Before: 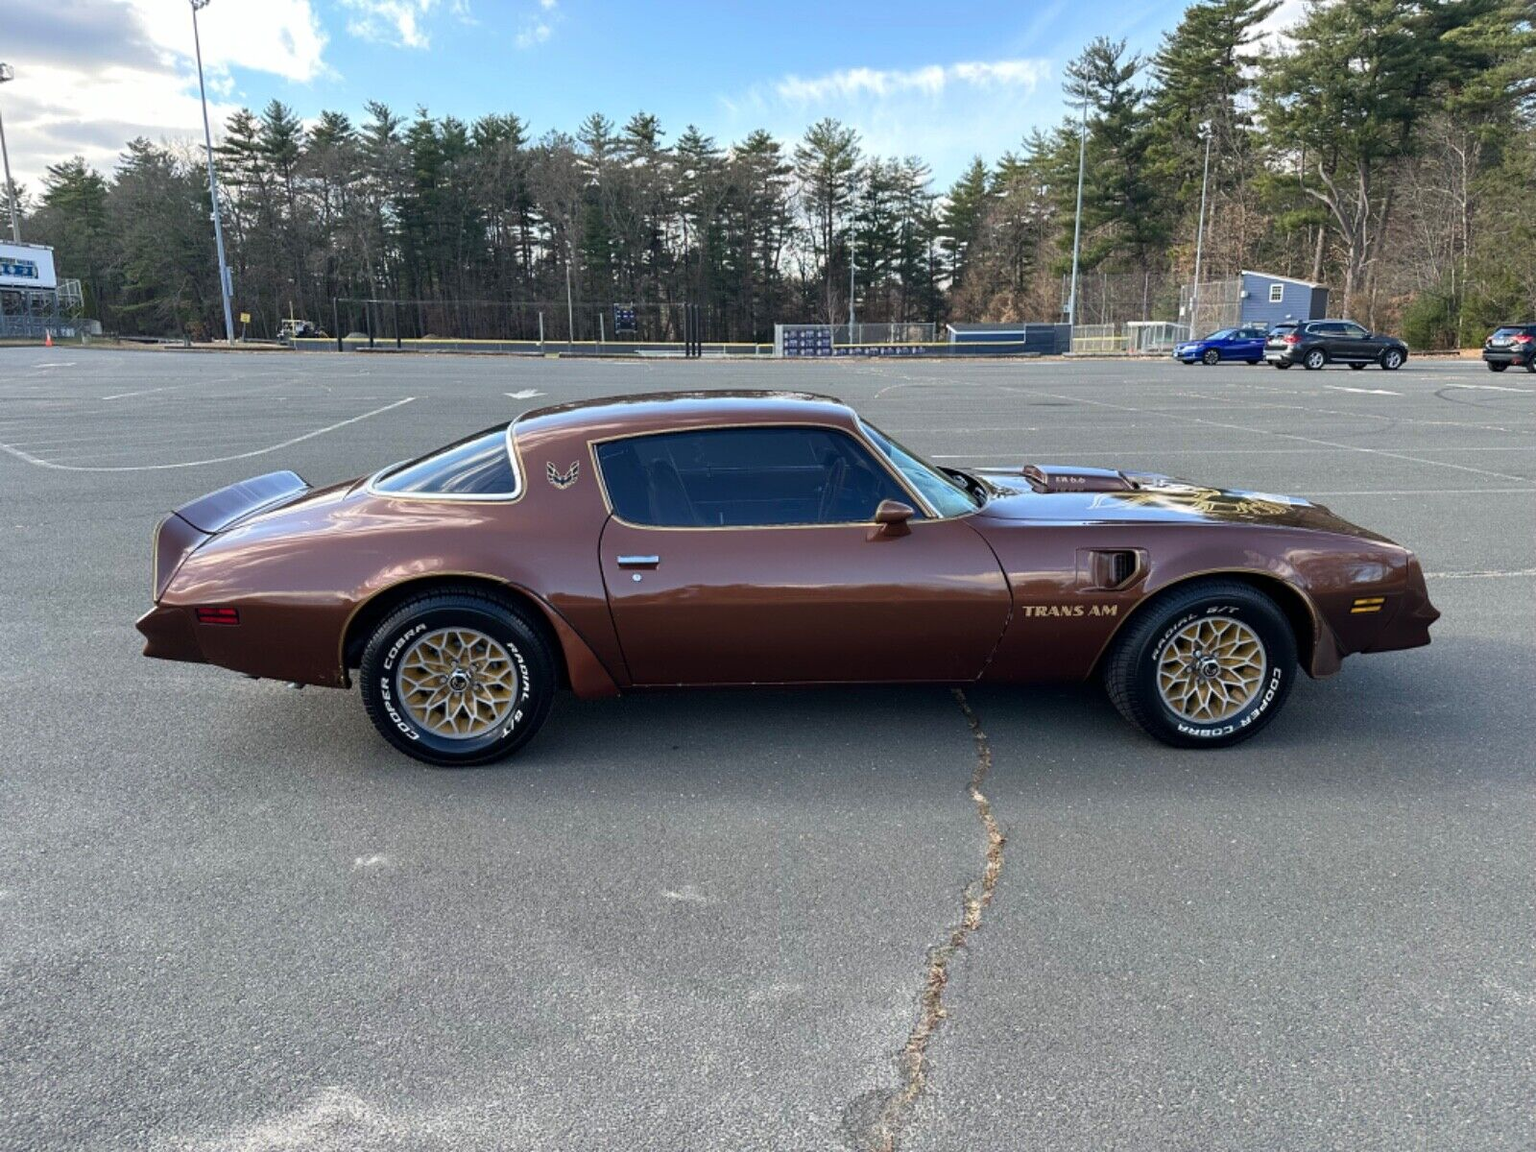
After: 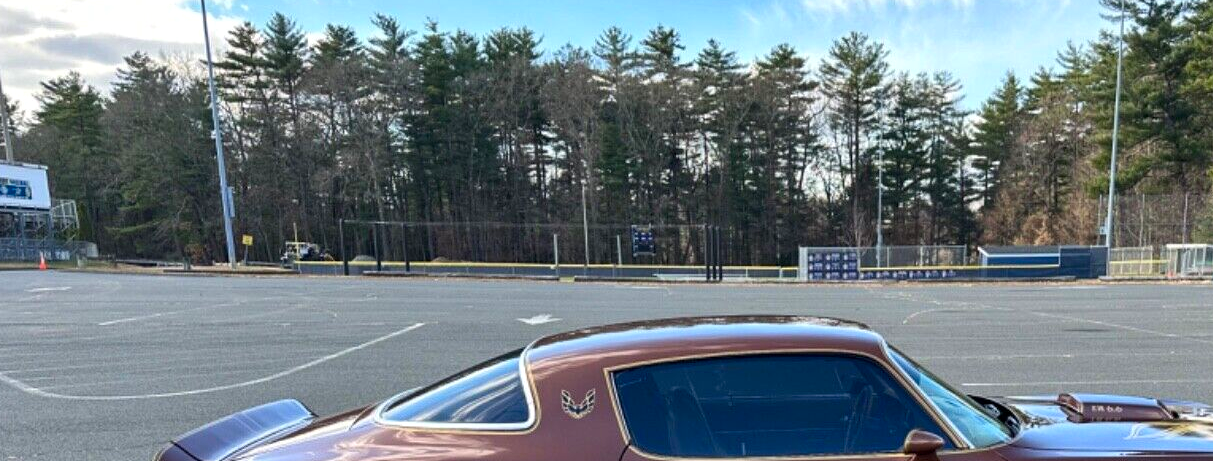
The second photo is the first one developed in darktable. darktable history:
contrast brightness saturation: contrast 0.087, saturation 0.267
crop: left 0.562%, top 7.651%, right 23.572%, bottom 53.902%
local contrast: highlights 100%, shadows 101%, detail 119%, midtone range 0.2
shadows and highlights: shadows color adjustment 99.14%, highlights color adjustment 0.715%, low approximation 0.01, soften with gaussian
